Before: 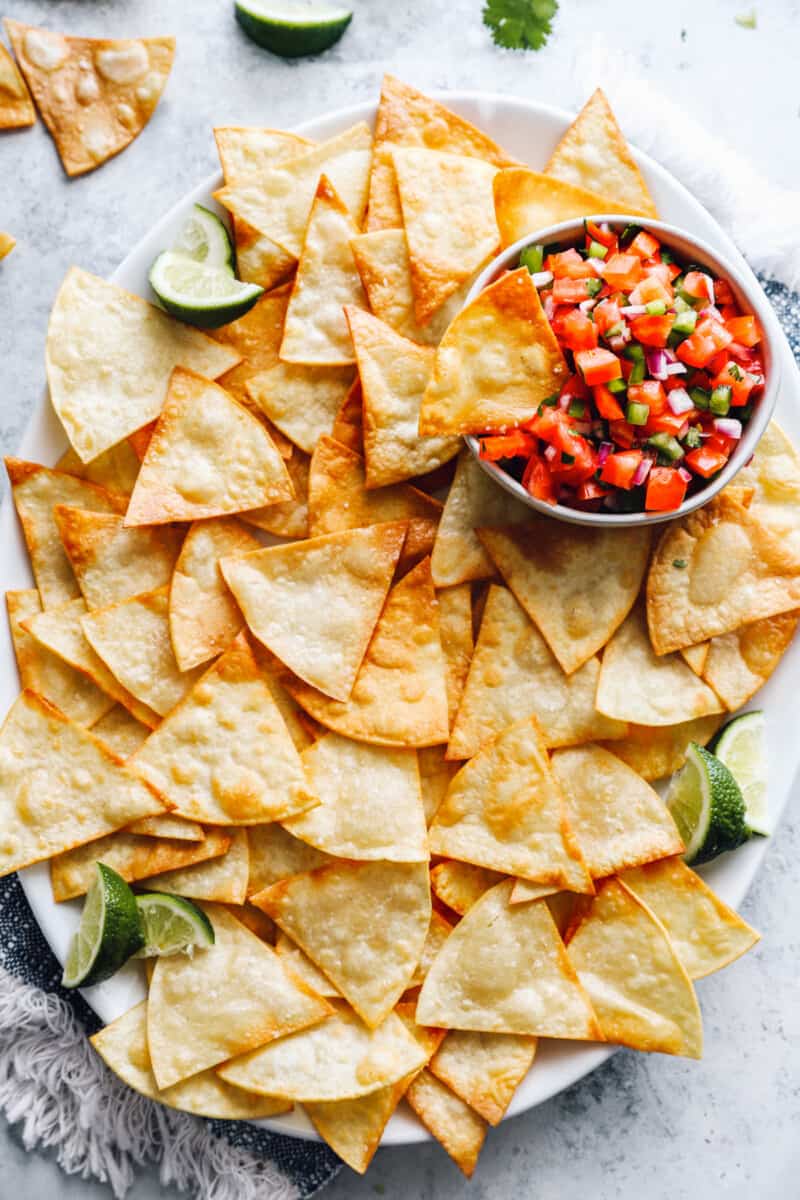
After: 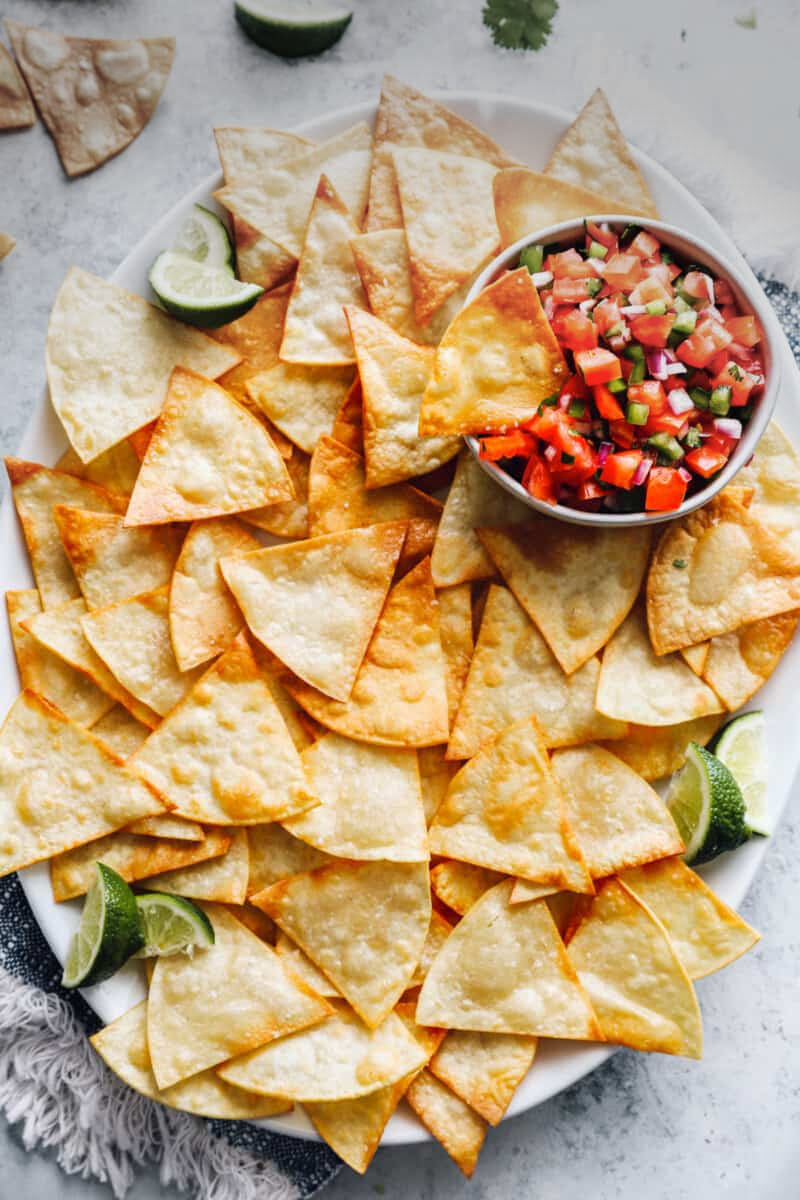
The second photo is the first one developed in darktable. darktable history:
vignetting: brightness -0.477, center (-0.027, 0.403)
